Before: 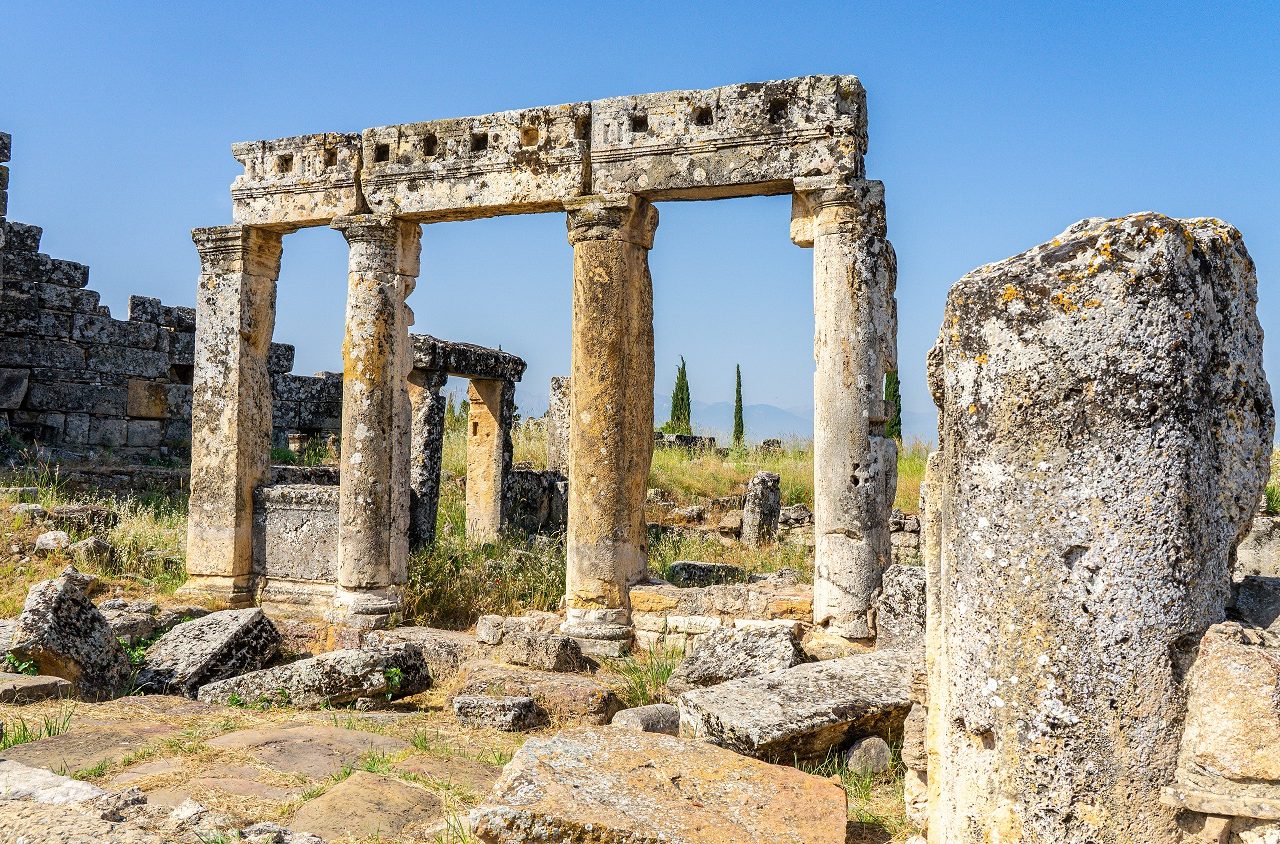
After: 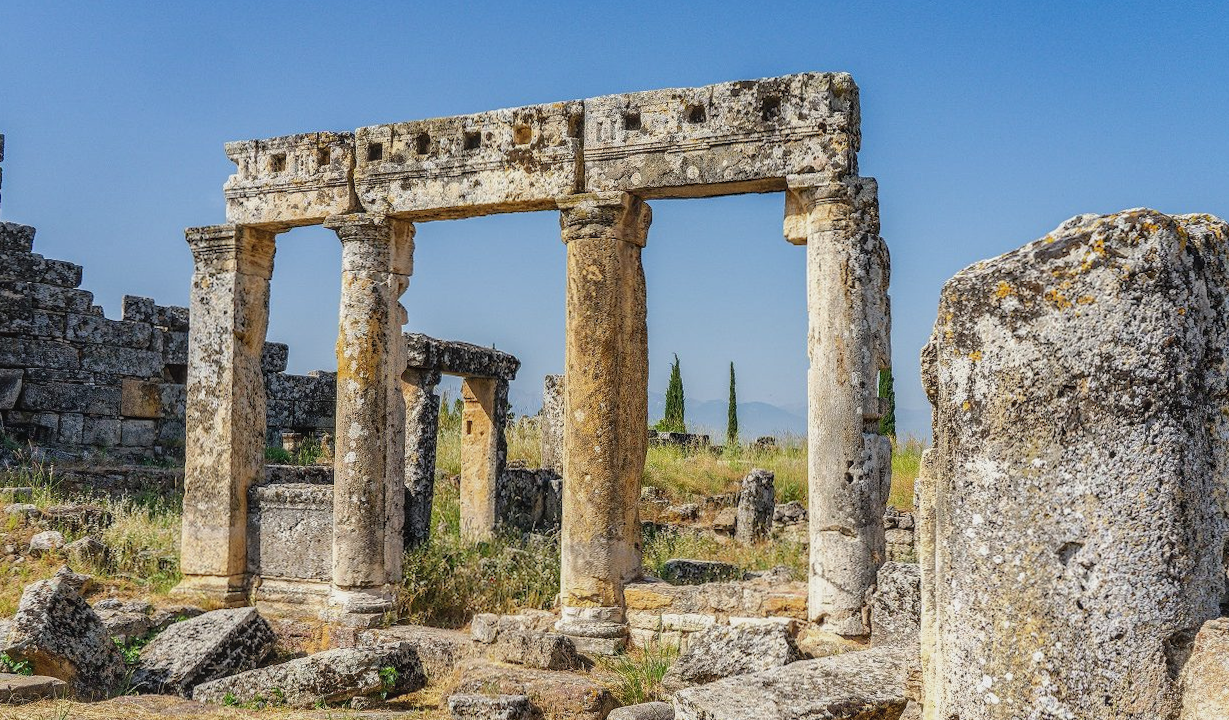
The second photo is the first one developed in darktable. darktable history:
exposure: black level correction -0.005, exposure 0.054 EV, compensate highlight preservation false
crop and rotate: angle 0.2°, left 0.275%, right 3.127%, bottom 14.18%
local contrast: on, module defaults
tone equalizer: -8 EV 0.25 EV, -7 EV 0.417 EV, -6 EV 0.417 EV, -5 EV 0.25 EV, -3 EV -0.25 EV, -2 EV -0.417 EV, -1 EV -0.417 EV, +0 EV -0.25 EV, edges refinement/feathering 500, mask exposure compensation -1.57 EV, preserve details guided filter
